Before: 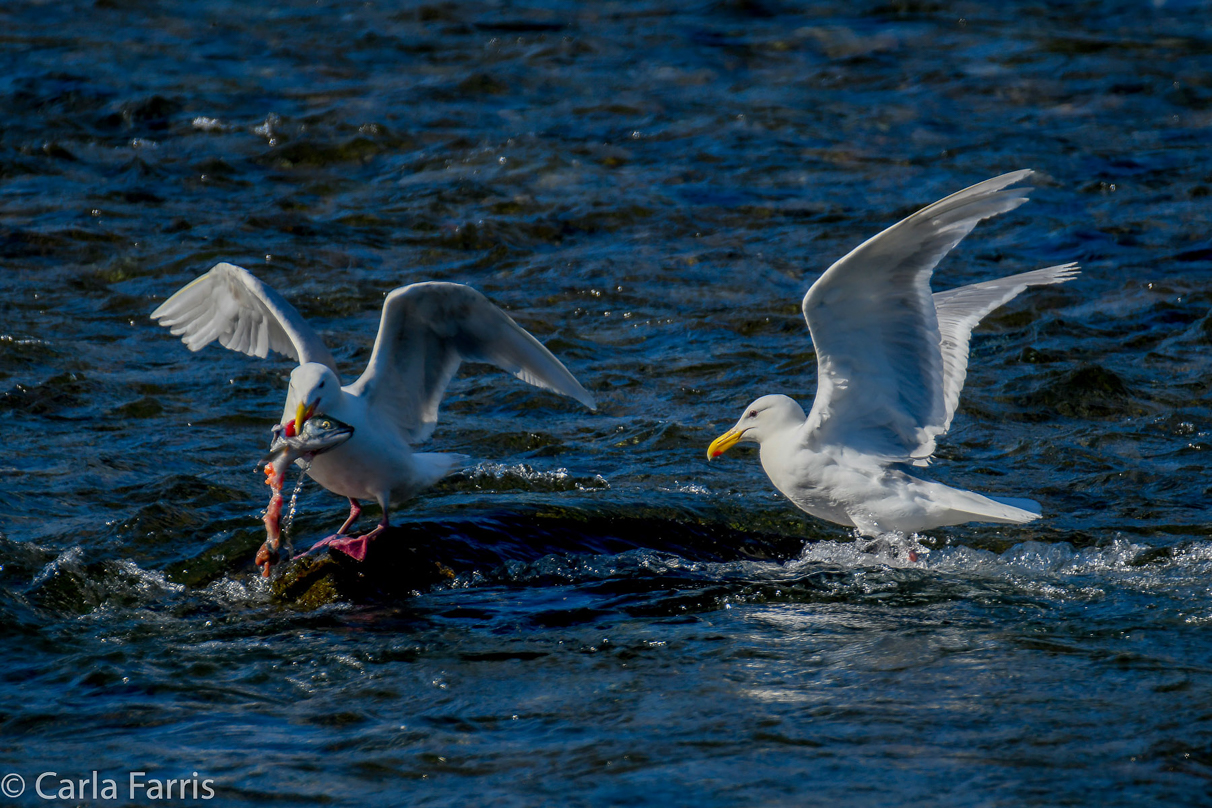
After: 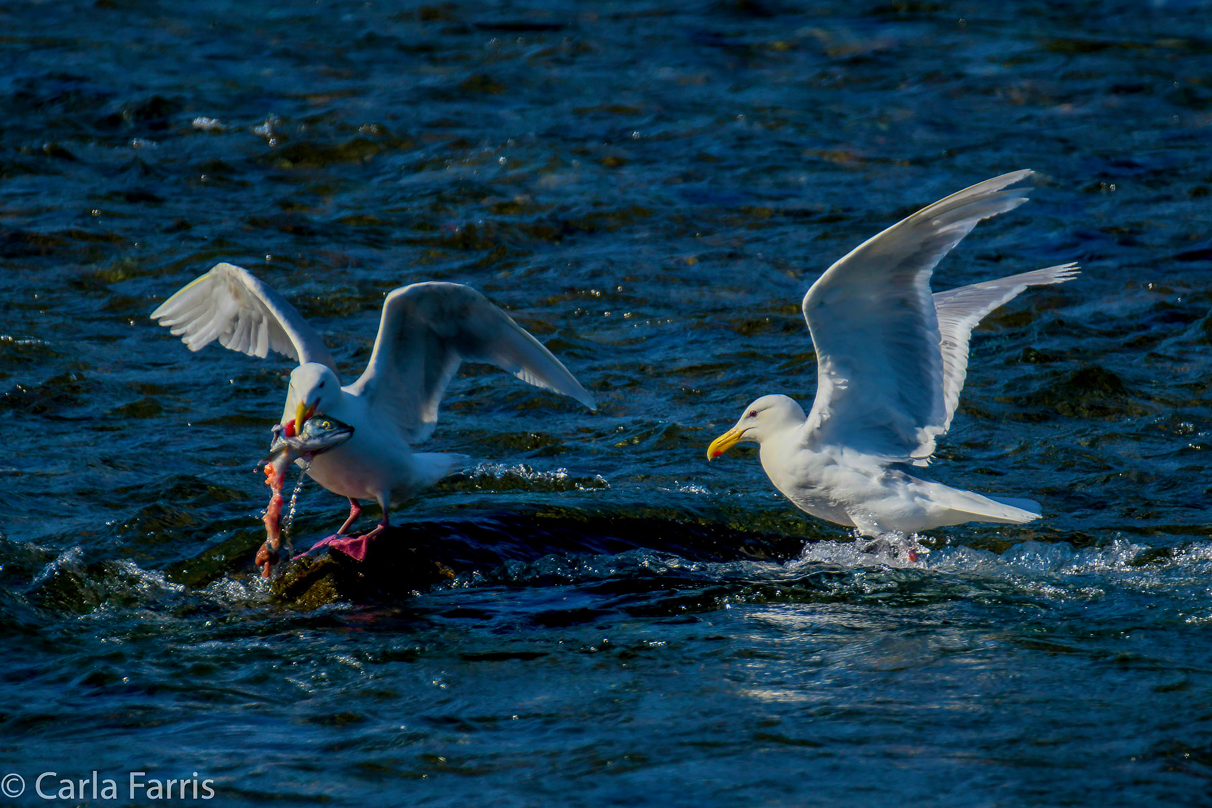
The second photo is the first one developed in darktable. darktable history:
velvia: strength 74.68%
